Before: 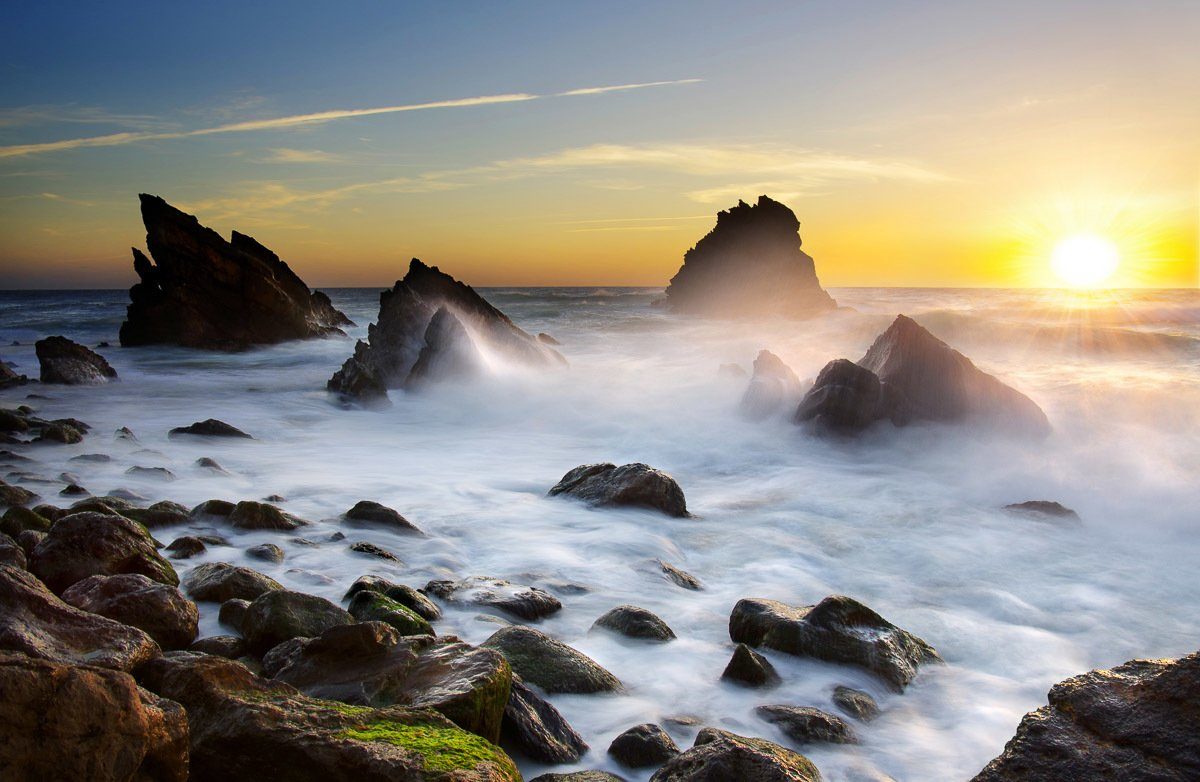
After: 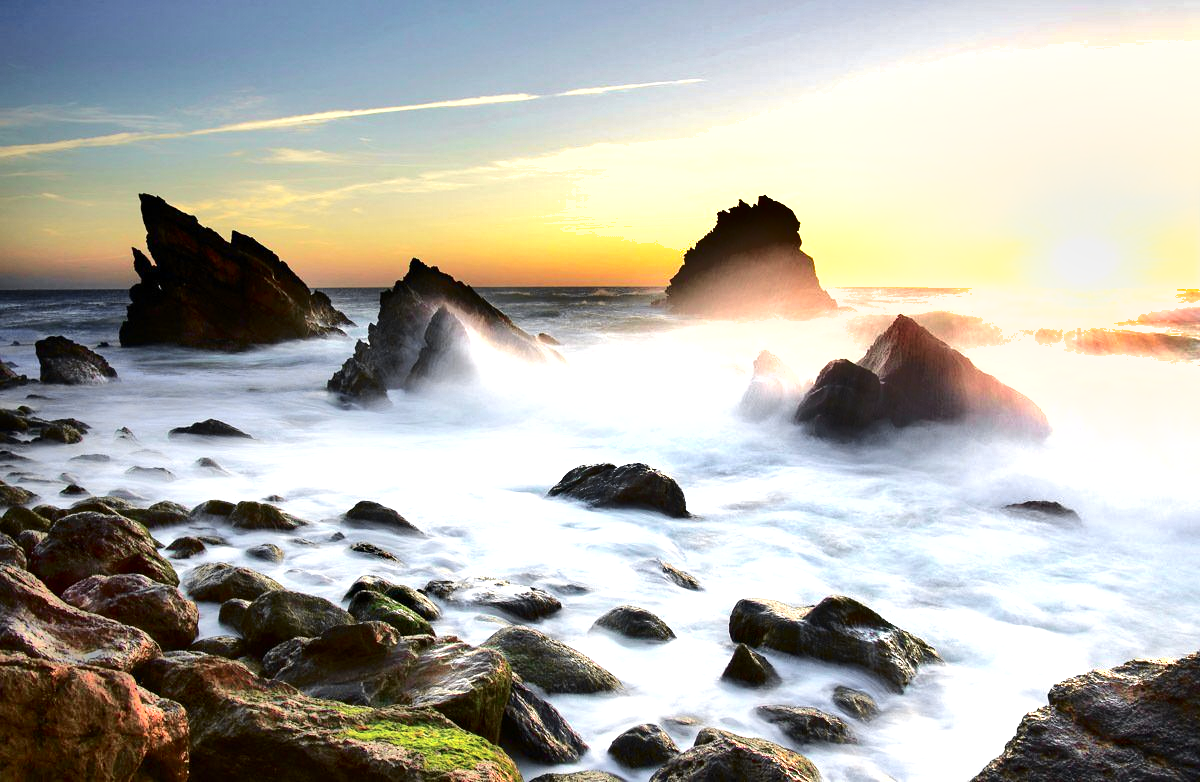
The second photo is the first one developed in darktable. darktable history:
shadows and highlights: shadows 52.42, soften with gaussian
tone curve: curves: ch0 [(0.003, 0) (0.066, 0.031) (0.163, 0.112) (0.264, 0.238) (0.395, 0.421) (0.517, 0.56) (0.684, 0.734) (0.791, 0.814) (1, 1)]; ch1 [(0, 0) (0.164, 0.115) (0.337, 0.332) (0.39, 0.398) (0.464, 0.461) (0.501, 0.5) (0.507, 0.5) (0.534, 0.532) (0.577, 0.59) (0.652, 0.681) (0.733, 0.749) (0.811, 0.796) (1, 1)]; ch2 [(0, 0) (0.337, 0.382) (0.464, 0.476) (0.501, 0.502) (0.527, 0.54) (0.551, 0.565) (0.6, 0.59) (0.687, 0.675) (1, 1)], color space Lab, independent channels, preserve colors none
exposure: black level correction 0, exposure 1 EV, compensate exposure bias true, compensate highlight preservation false
